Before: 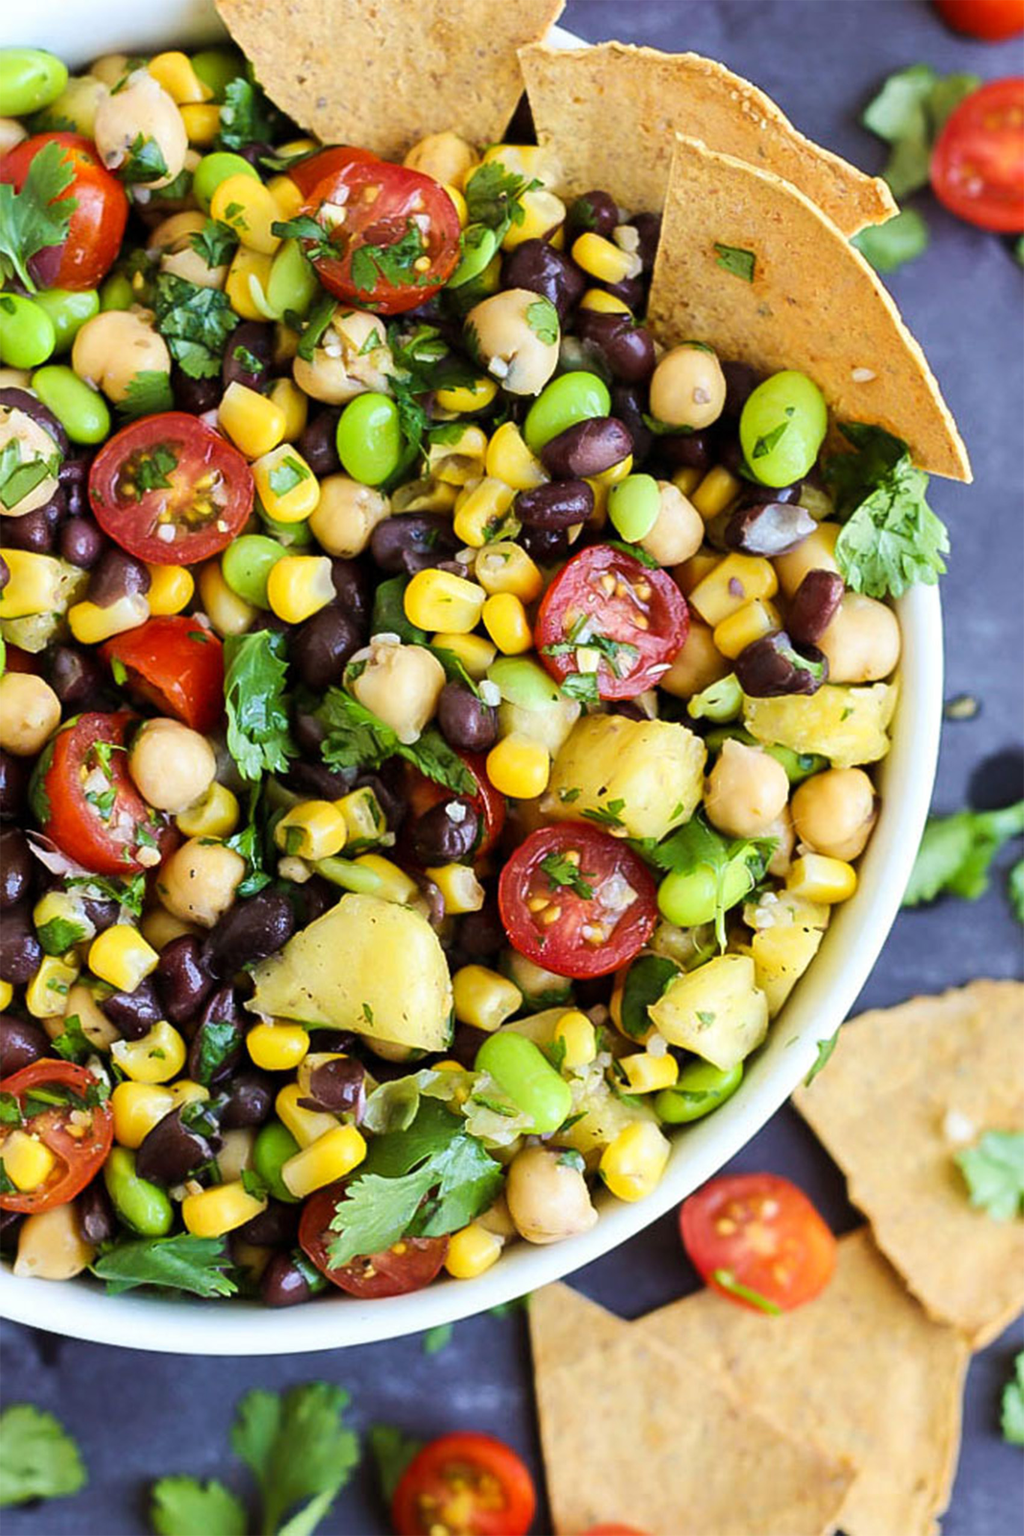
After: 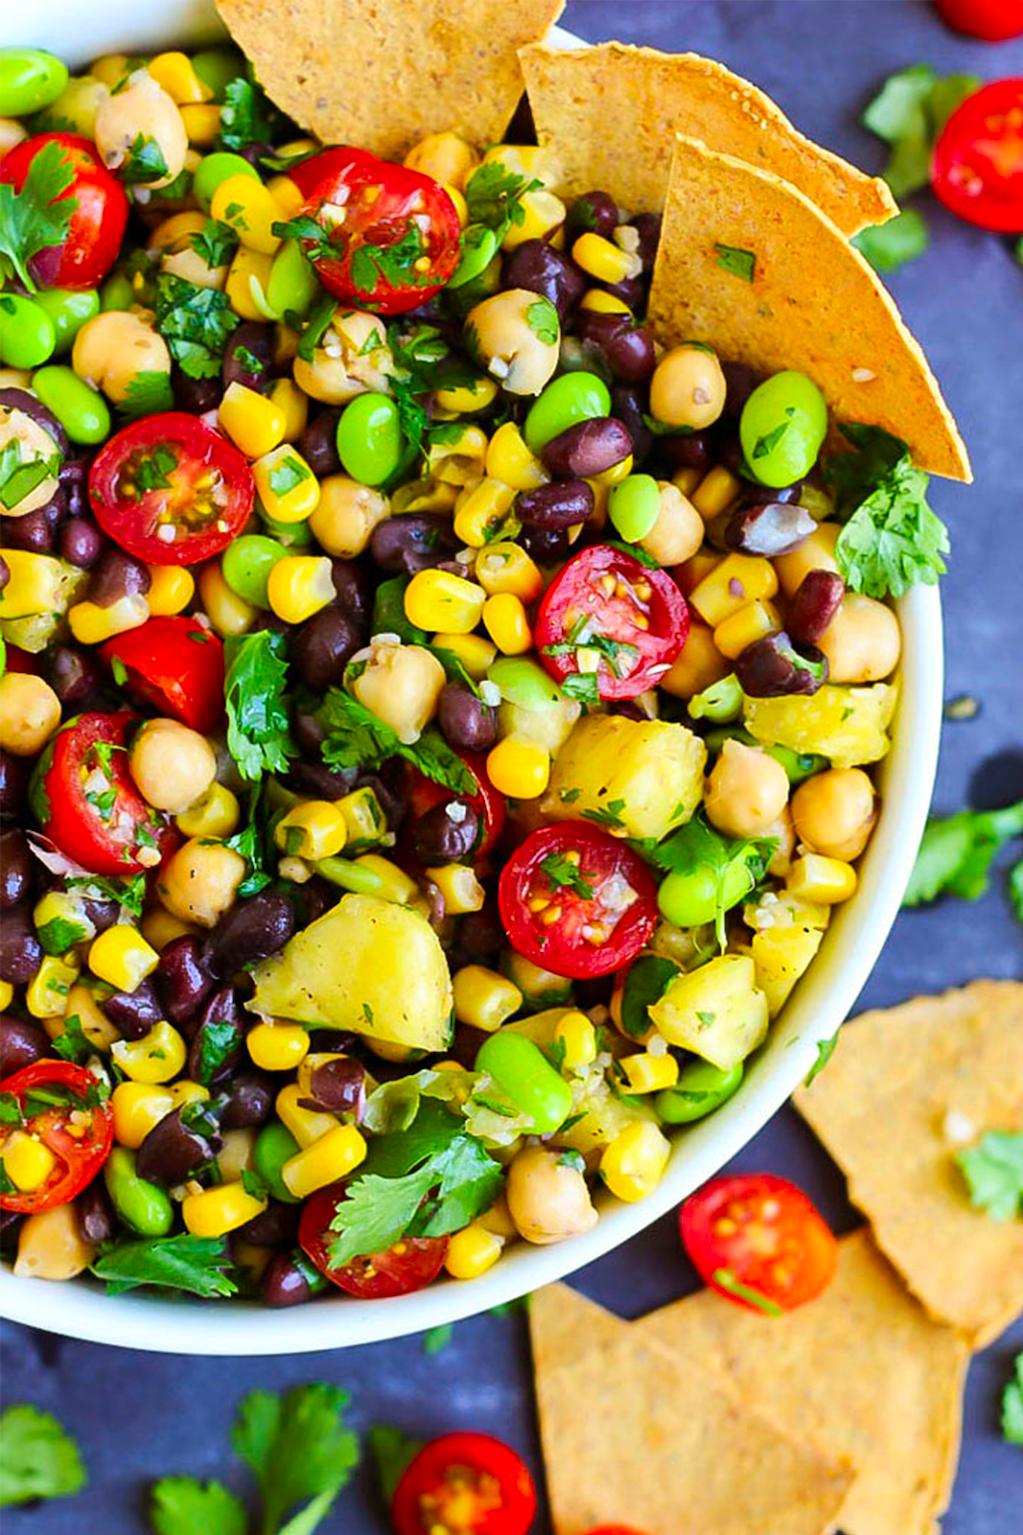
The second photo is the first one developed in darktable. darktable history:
contrast brightness saturation: saturation 0.51
